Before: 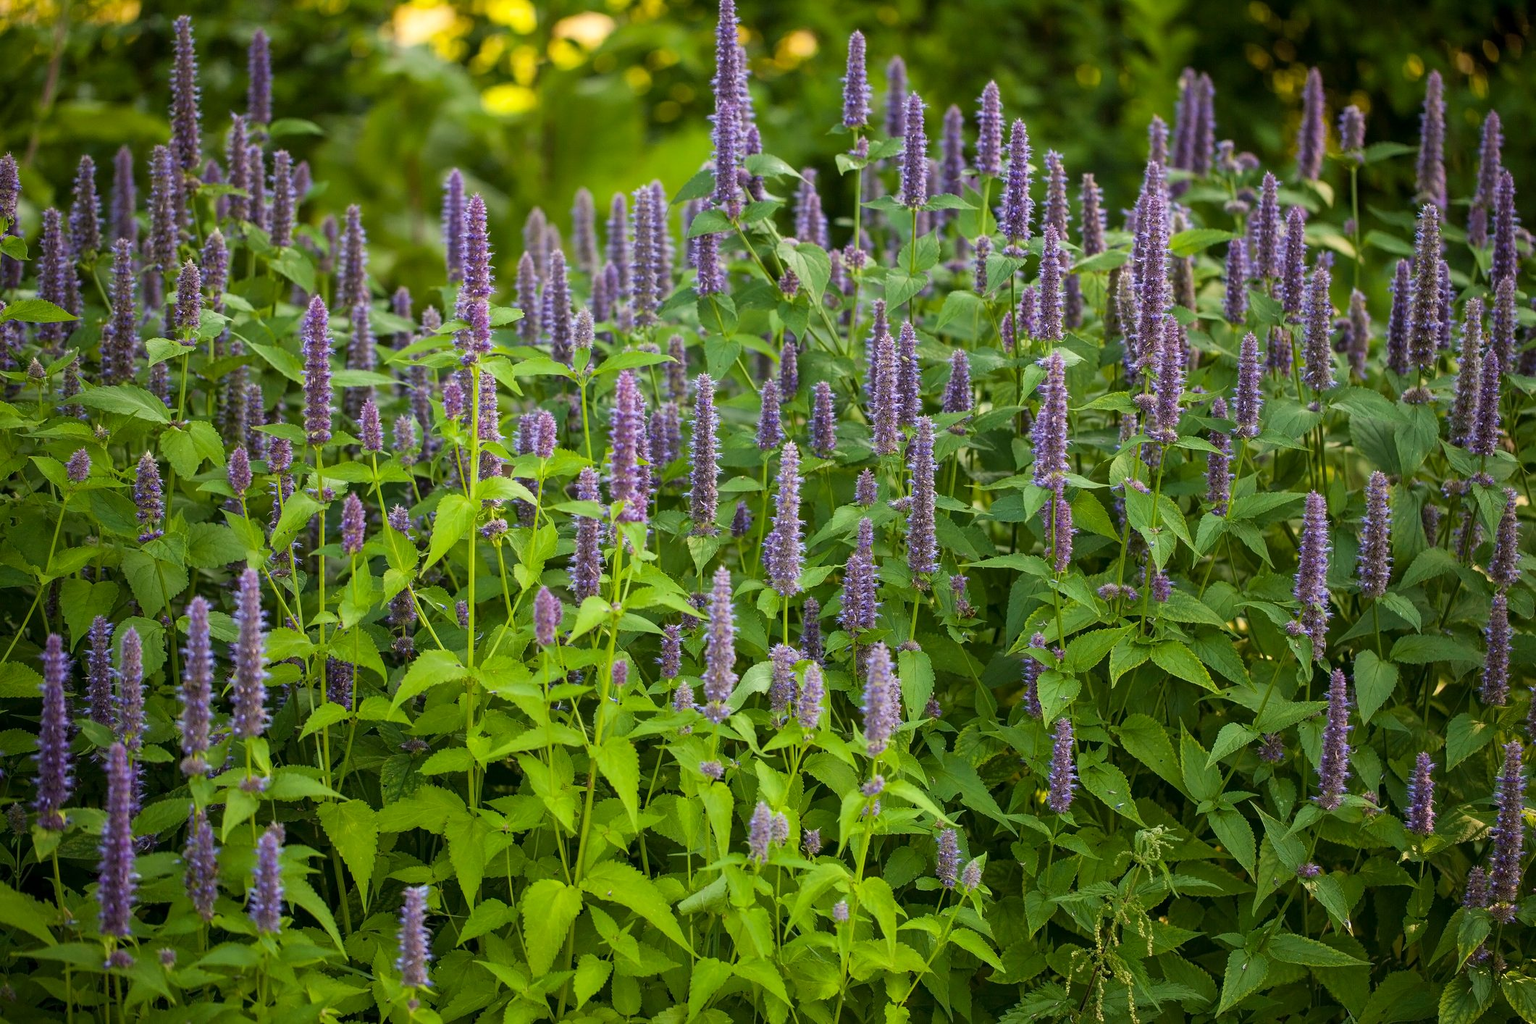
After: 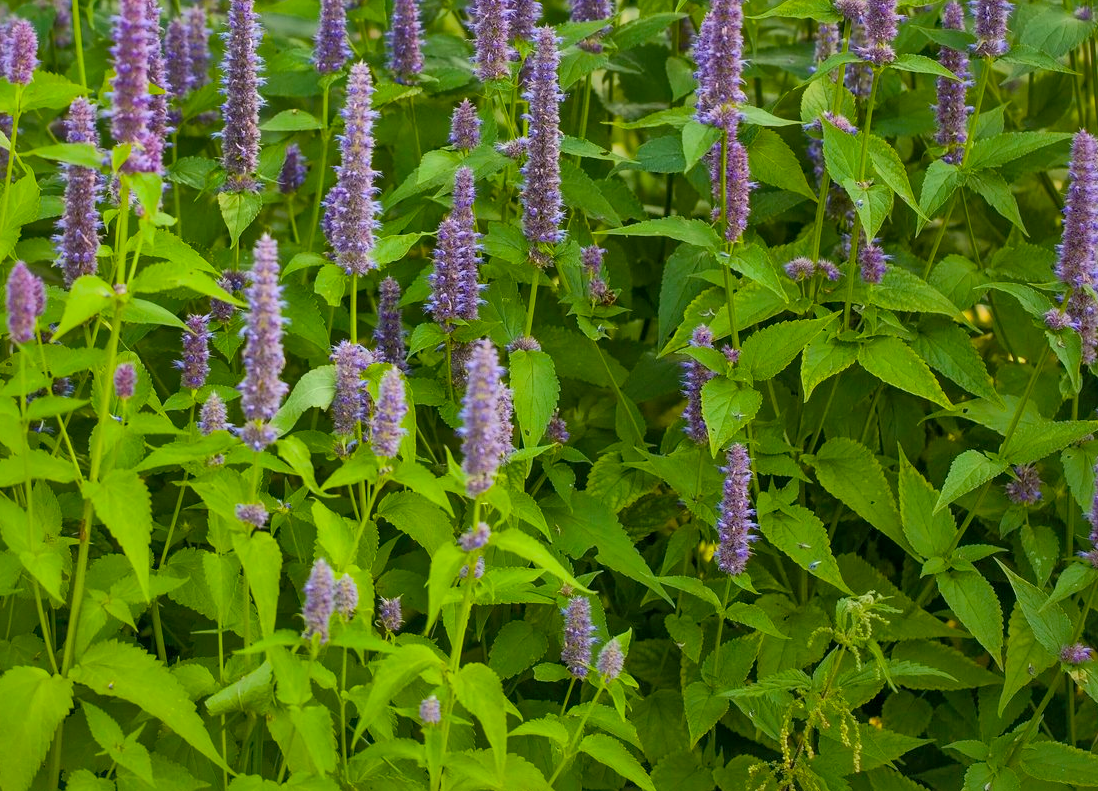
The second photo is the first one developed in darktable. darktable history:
crop: left 34.479%, top 38.822%, right 13.718%, bottom 5.172%
color balance rgb: perceptual saturation grading › global saturation 25%, global vibrance 10%
shadows and highlights: shadows 60, highlights -60
local contrast: mode bilateral grid, contrast 20, coarseness 50, detail 120%, midtone range 0.2
